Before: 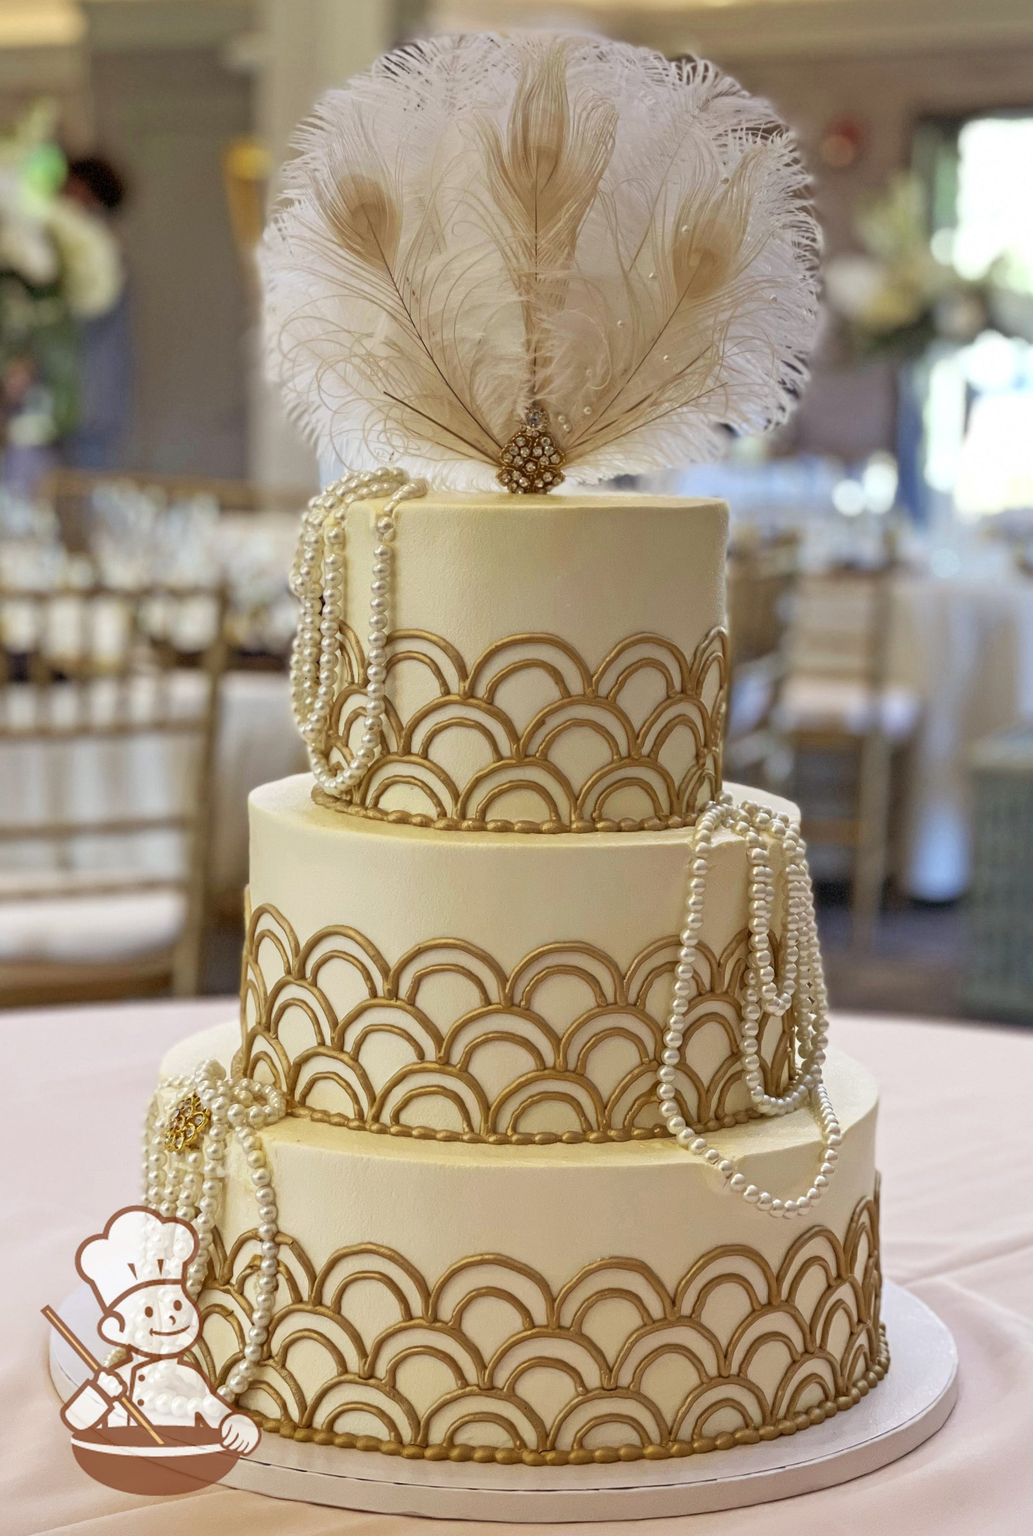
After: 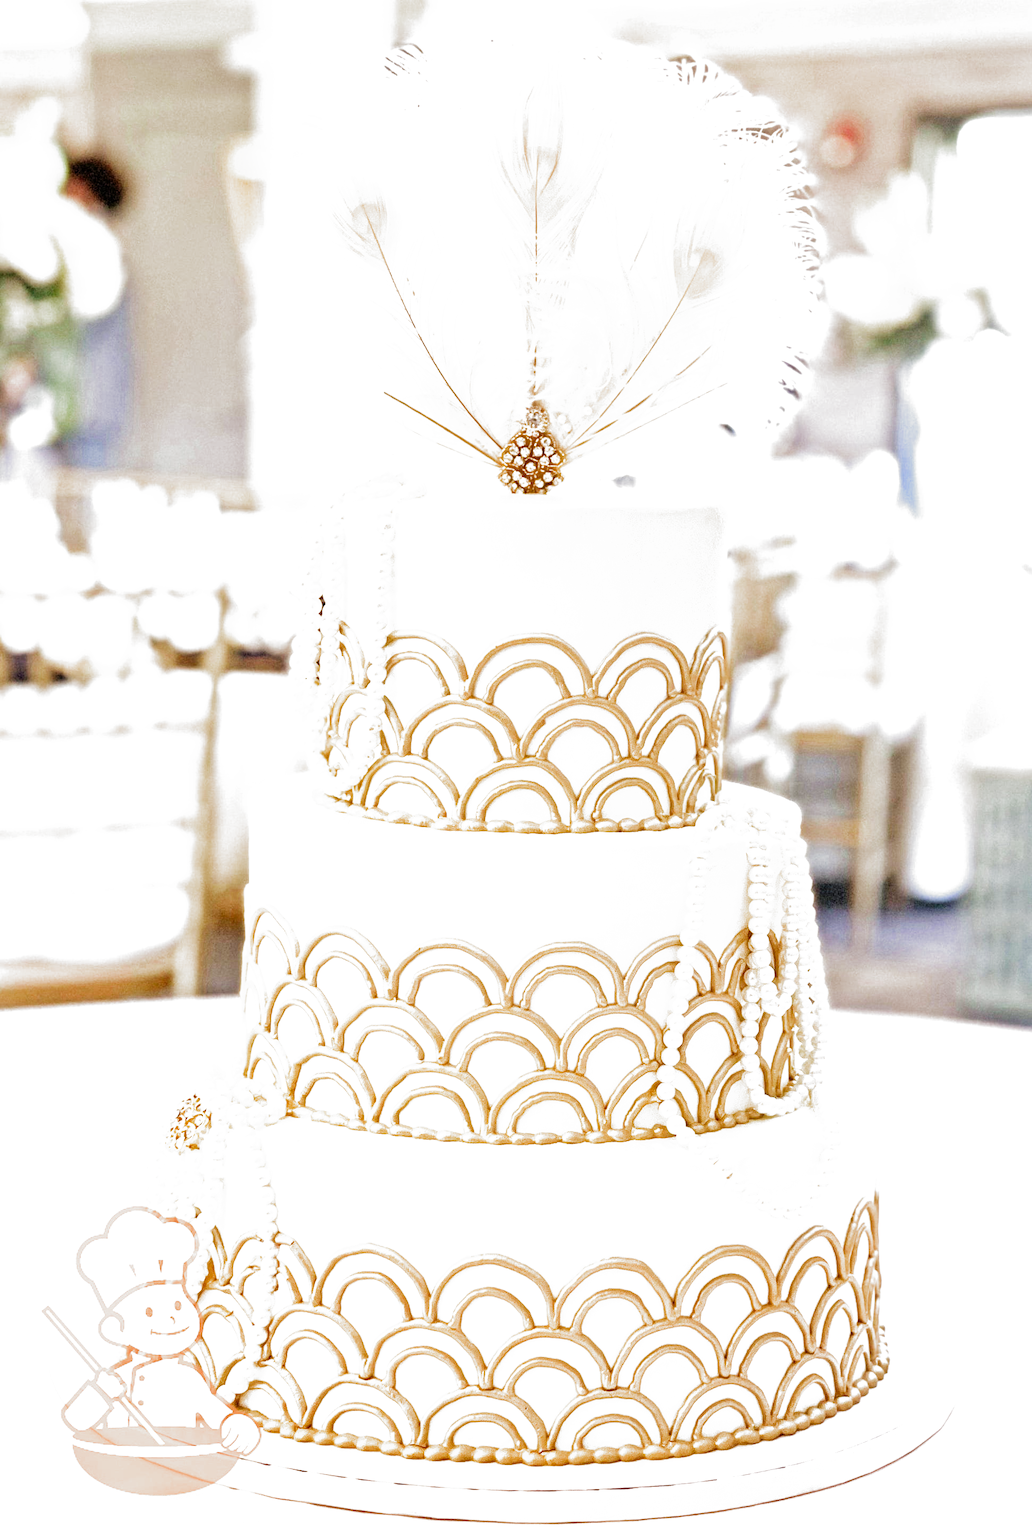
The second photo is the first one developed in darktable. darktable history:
exposure: exposure 2.186 EV, compensate highlight preservation false
filmic rgb: black relative exposure -7.99 EV, white relative exposure 2.34 EV, hardness 6.53, add noise in highlights 0.002, preserve chrominance no, color science v3 (2019), use custom middle-gray values true, contrast in highlights soft
